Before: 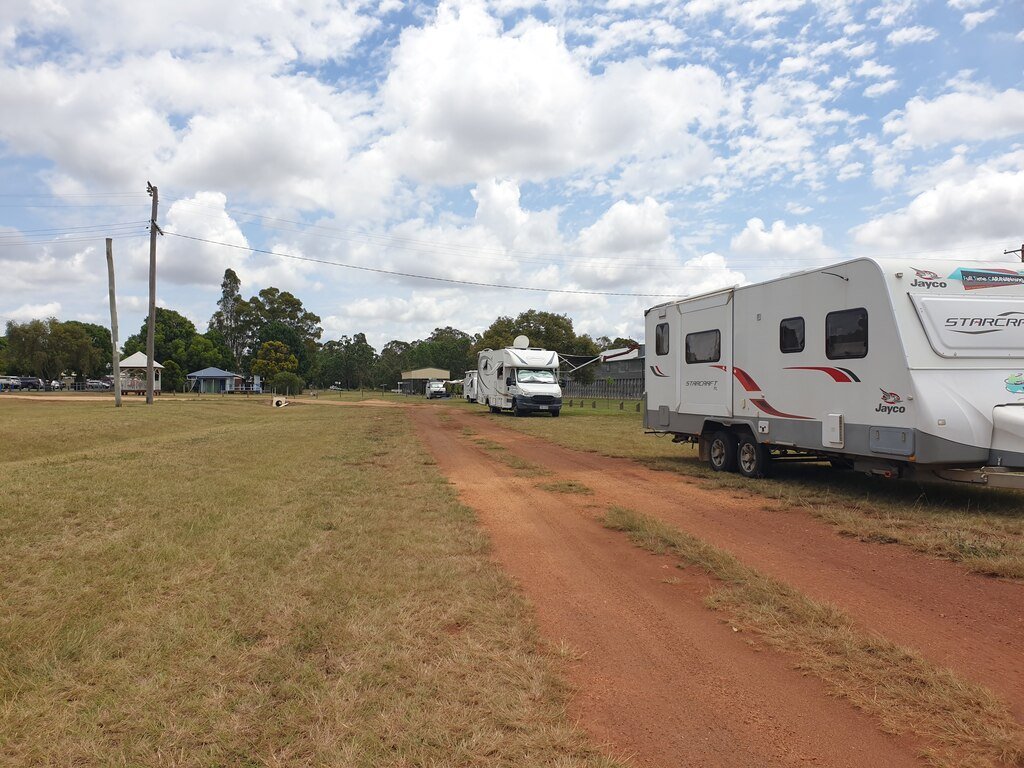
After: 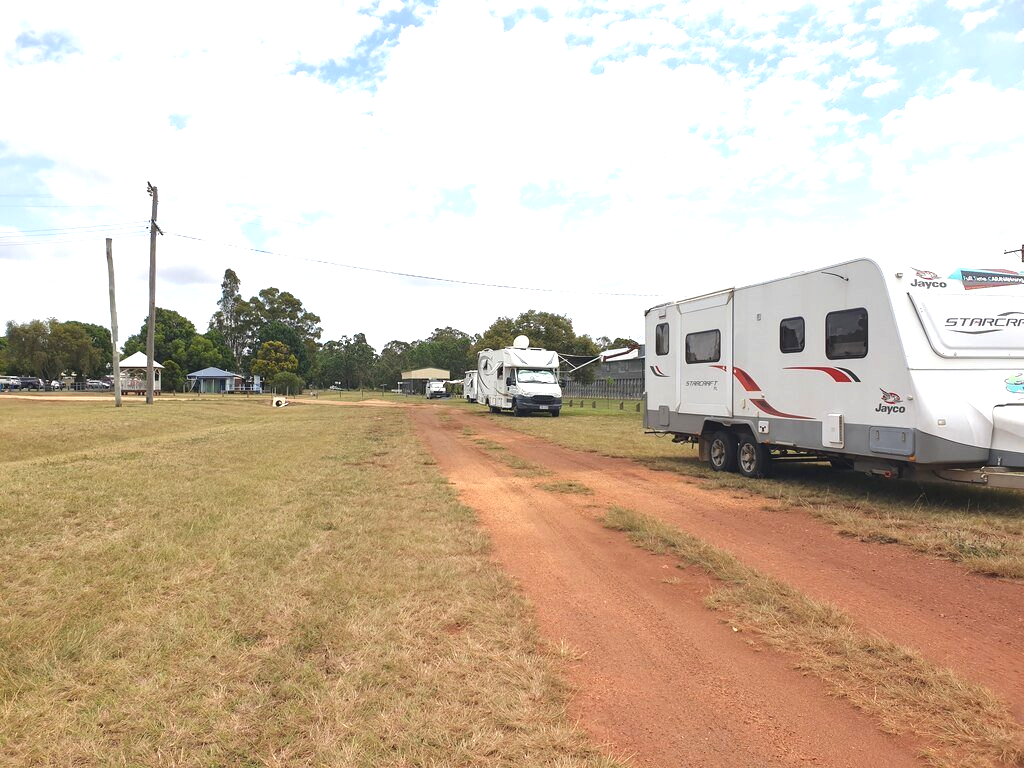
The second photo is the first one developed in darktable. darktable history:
contrast brightness saturation: contrast -0.08, brightness -0.04, saturation -0.11
exposure: black level correction 0, exposure 1.1 EV, compensate highlight preservation false
